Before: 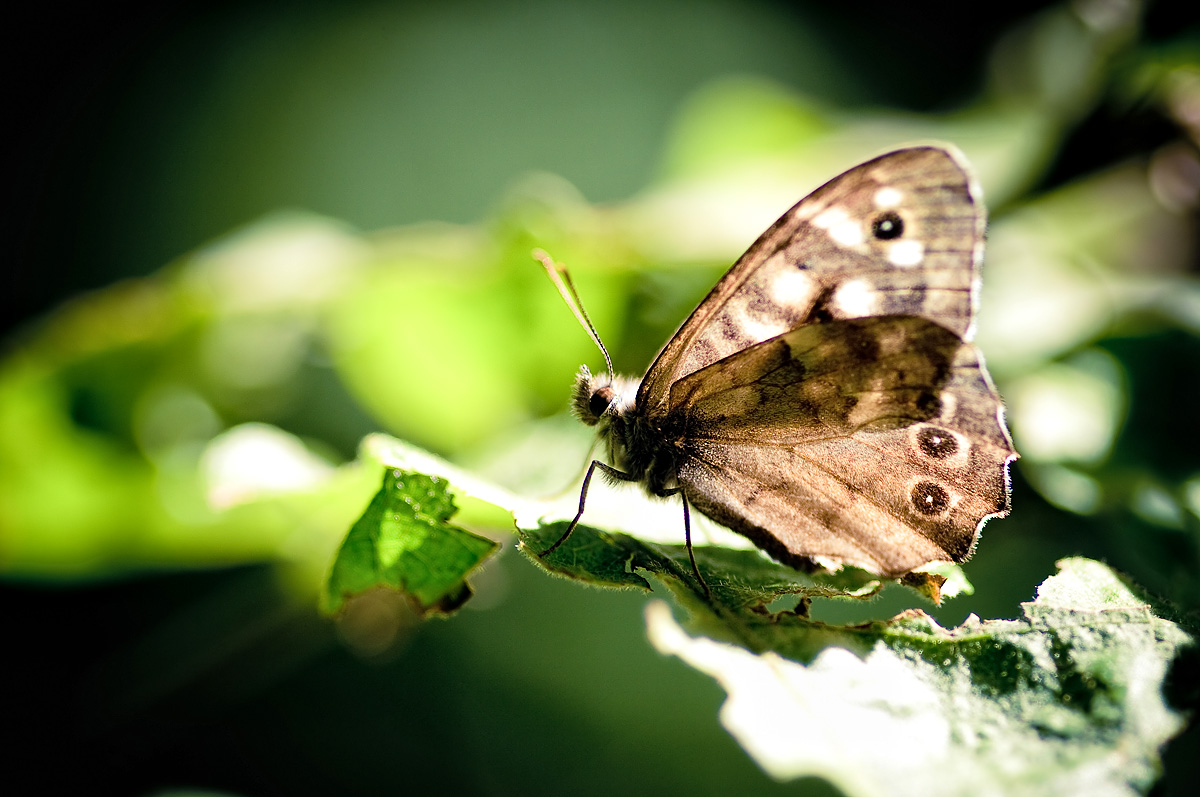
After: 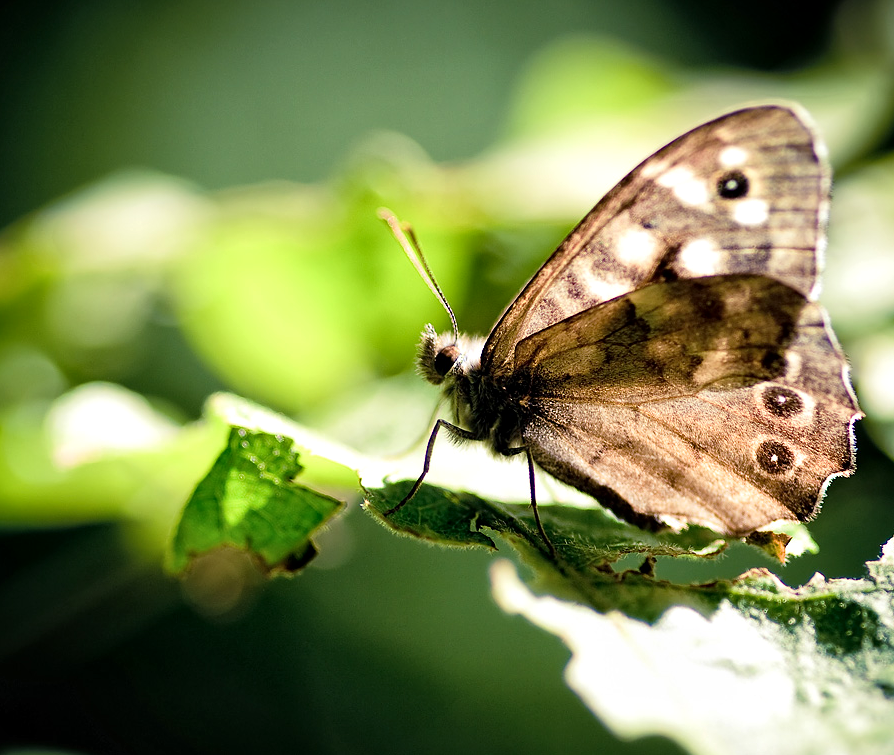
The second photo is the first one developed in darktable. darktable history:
crop and rotate: left 12.932%, top 5.25%, right 12.522%
local contrast: mode bilateral grid, contrast 19, coarseness 50, detail 120%, midtone range 0.2
